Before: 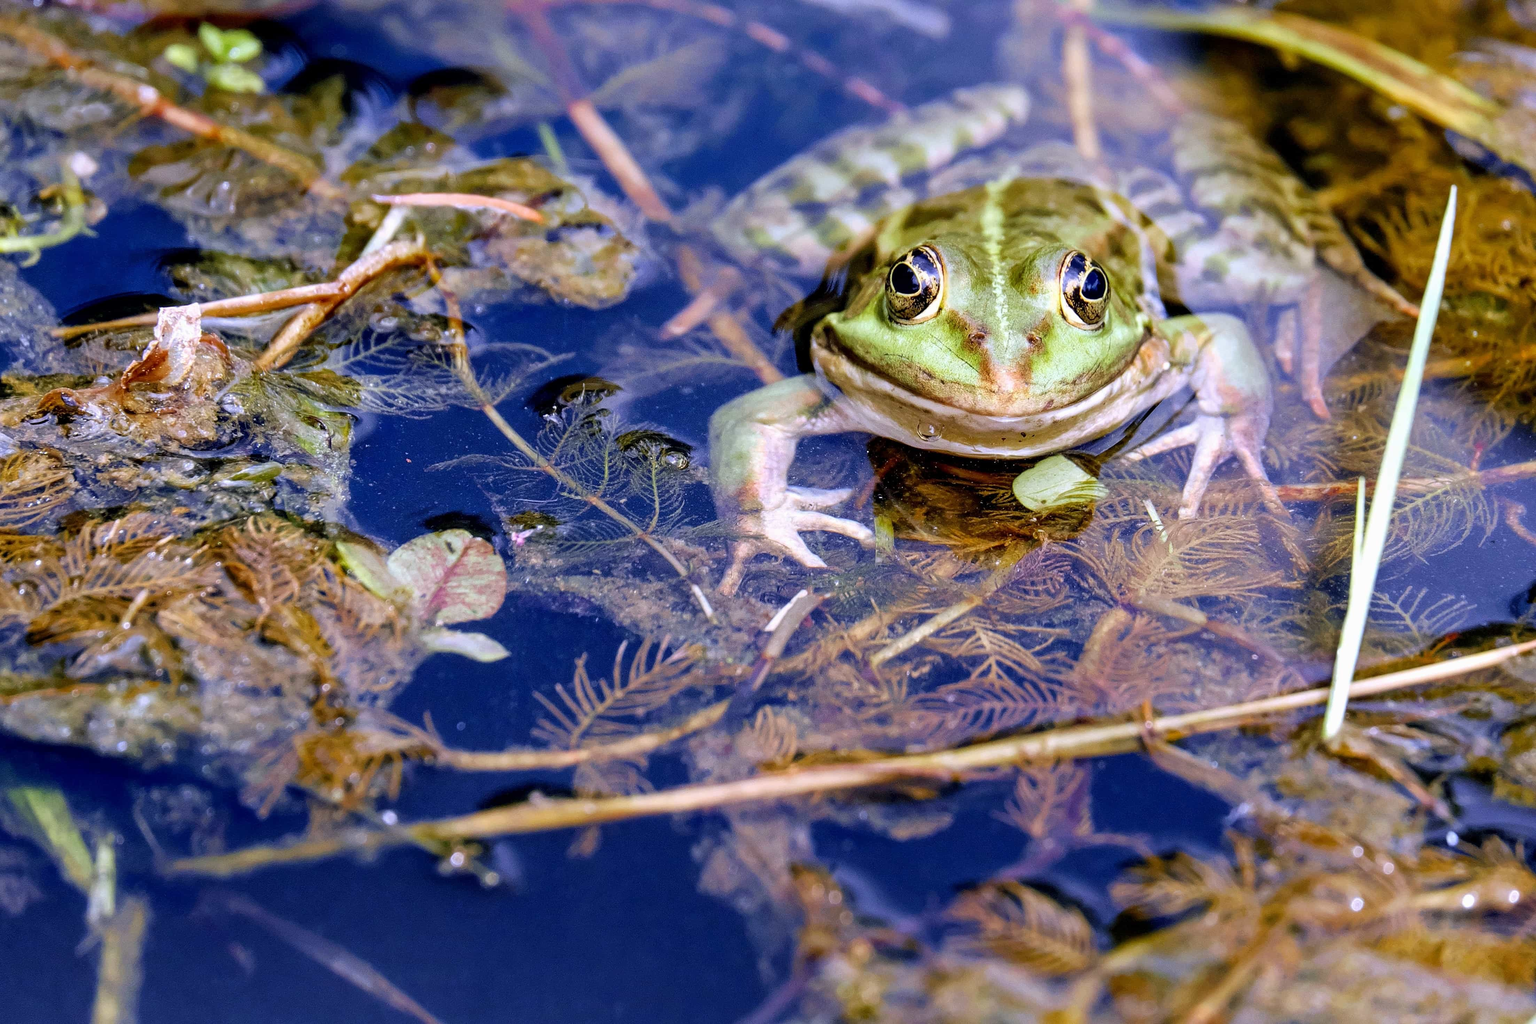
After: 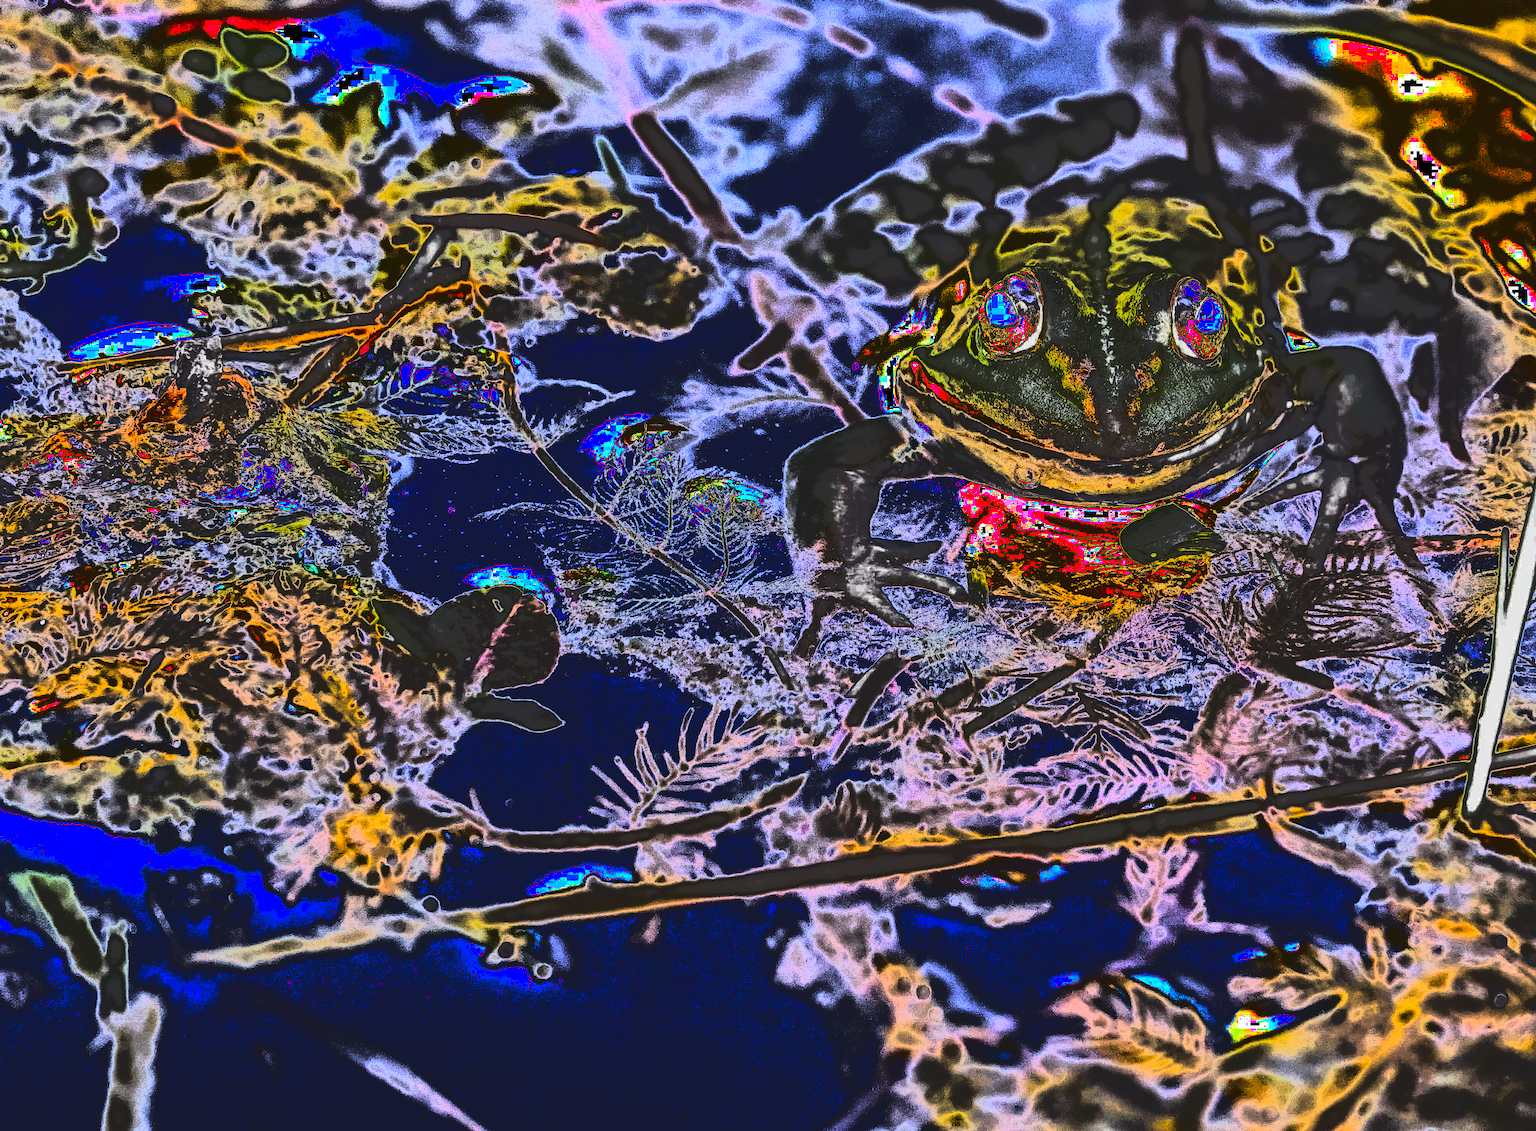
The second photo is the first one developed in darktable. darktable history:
crop: right 9.508%, bottom 0.02%
tone curve: curves: ch0 [(0, 0) (0.003, 0.99) (0.011, 0.983) (0.025, 0.934) (0.044, 0.719) (0.069, 0.382) (0.1, 0.204) (0.136, 0.093) (0.177, 0.094) (0.224, 0.093) (0.277, 0.098) (0.335, 0.214) (0.399, 0.616) (0.468, 0.827) (0.543, 0.464) (0.623, 0.145) (0.709, 0.127) (0.801, 0.187) (0.898, 0.203) (1, 1)], color space Lab, linked channels
